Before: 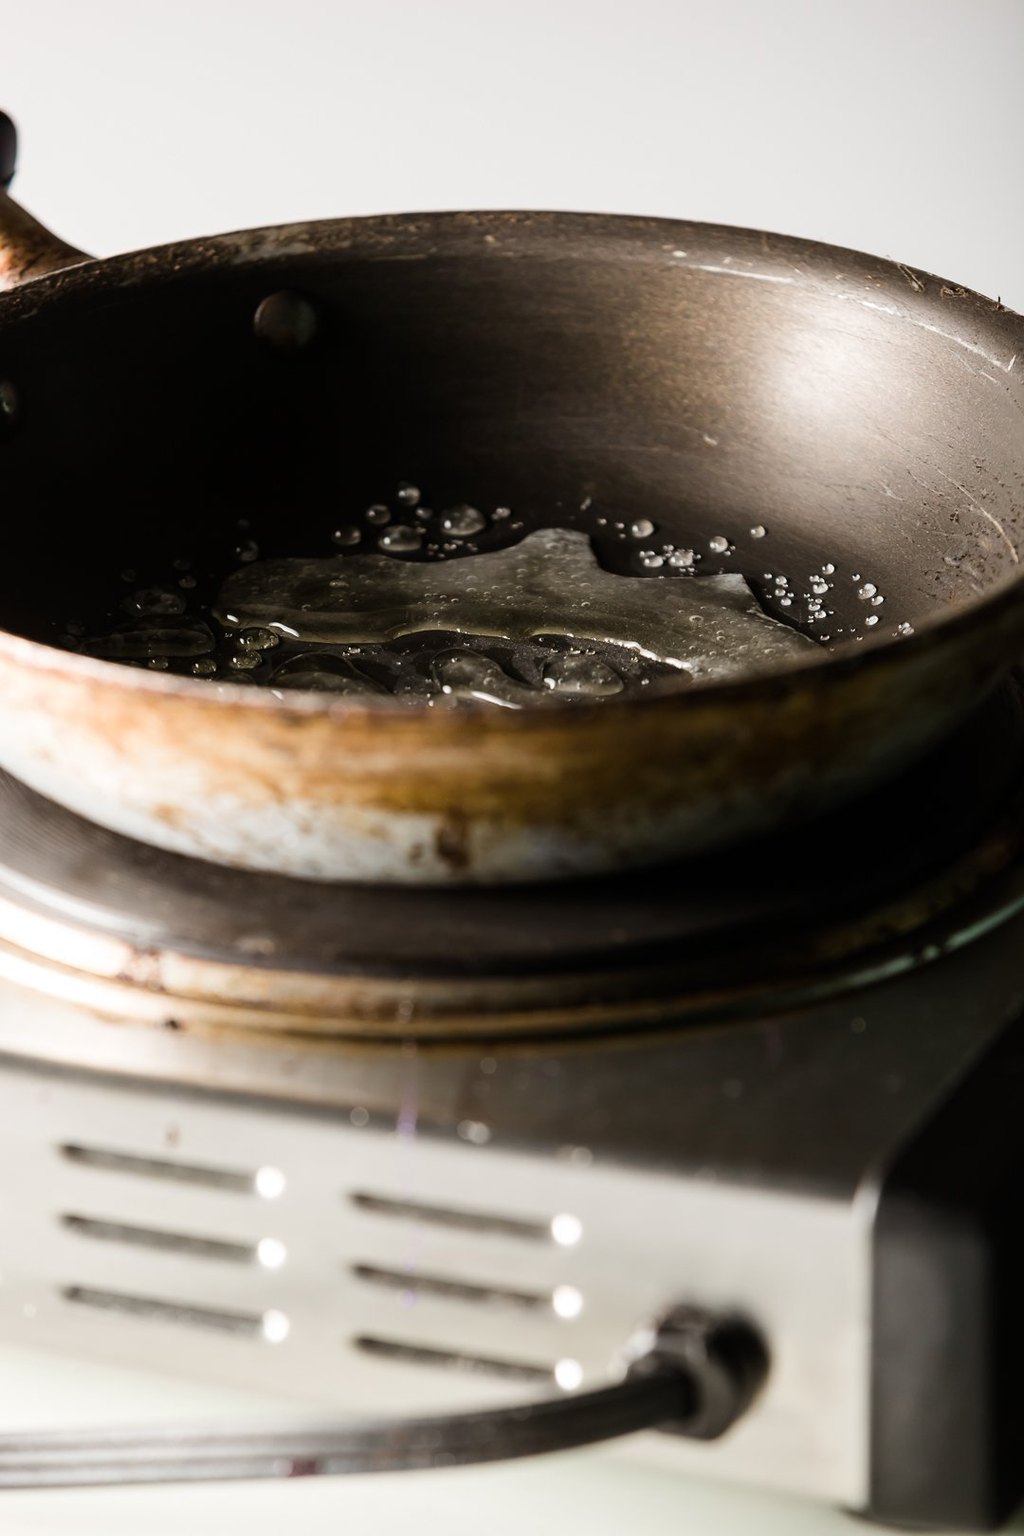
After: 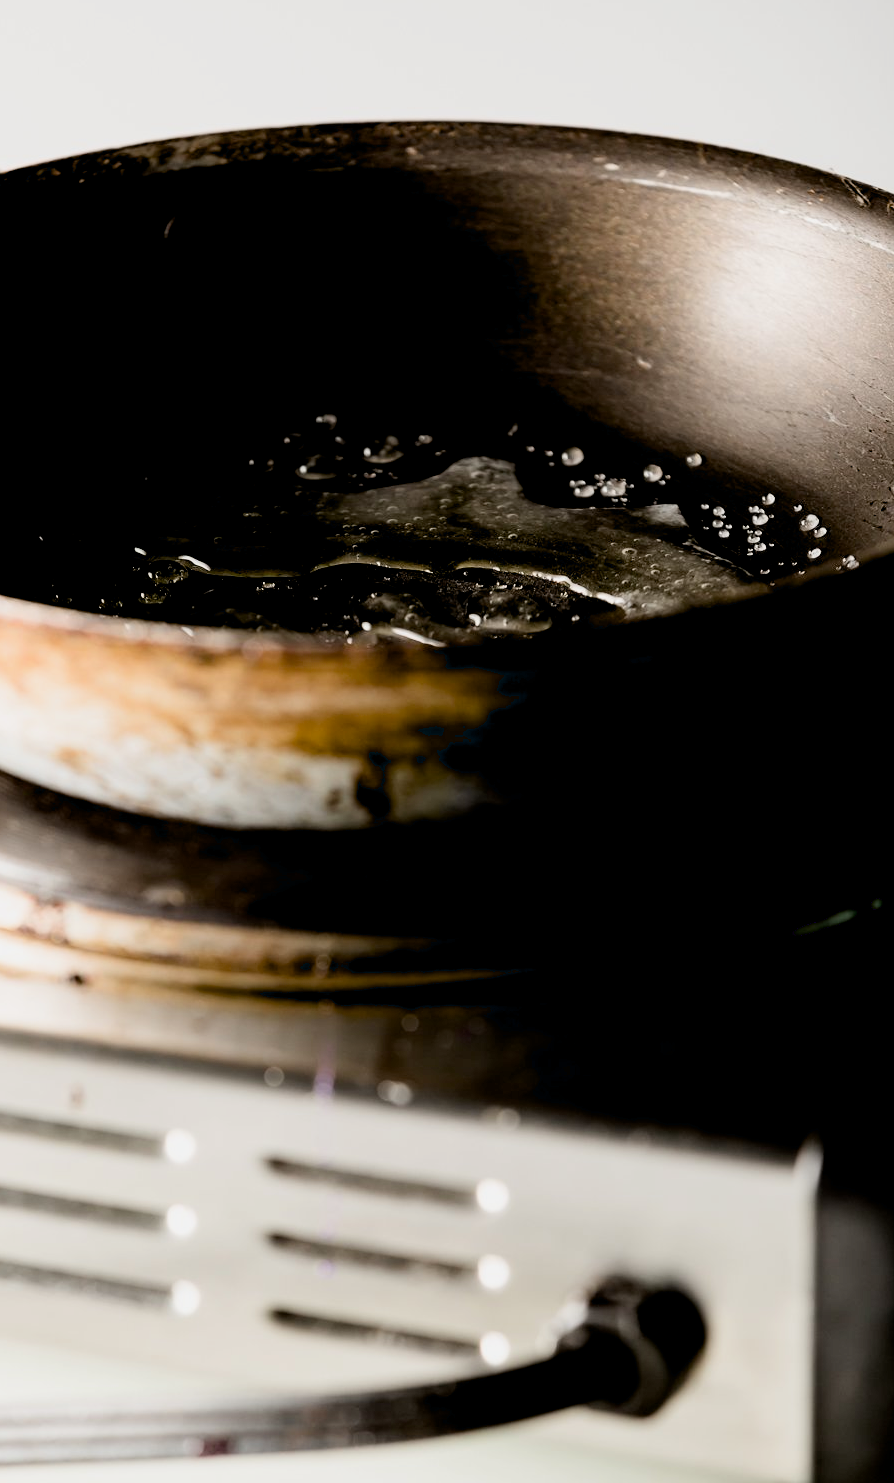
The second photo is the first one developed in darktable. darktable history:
crop: left 9.807%, top 6.259%, right 7.334%, bottom 2.177%
filmic rgb: black relative exposure -8.07 EV, white relative exposure 3 EV, hardness 5.35, contrast 1.25
exposure: black level correction 0.029, exposure -0.073 EV, compensate highlight preservation false
